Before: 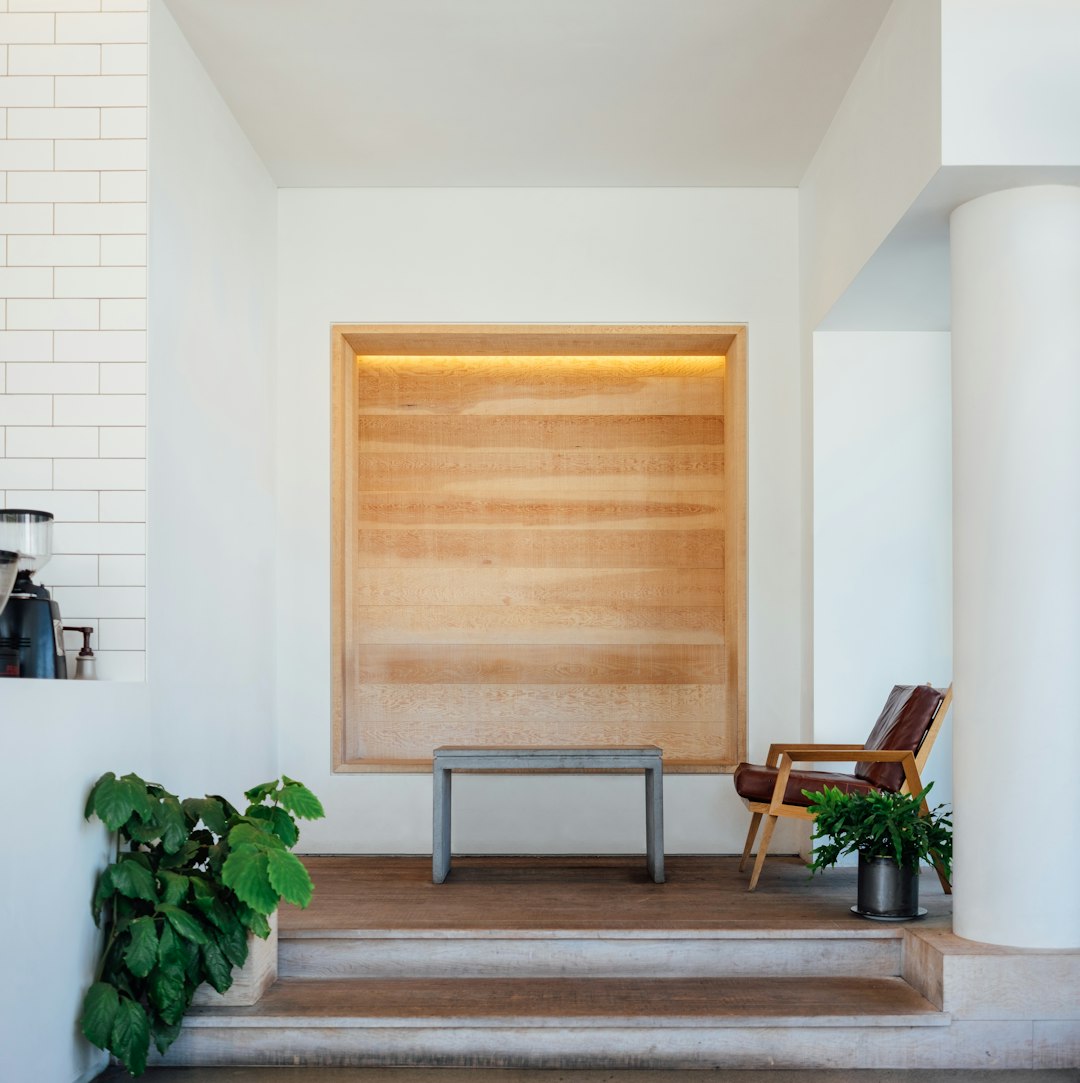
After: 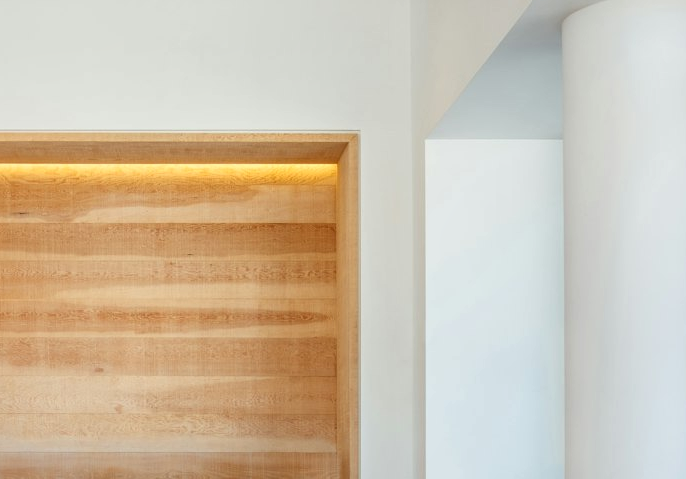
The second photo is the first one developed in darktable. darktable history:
local contrast: mode bilateral grid, contrast 20, coarseness 49, detail 128%, midtone range 0.2
crop: left 36.01%, top 17.788%, right 0.426%, bottom 37.936%
